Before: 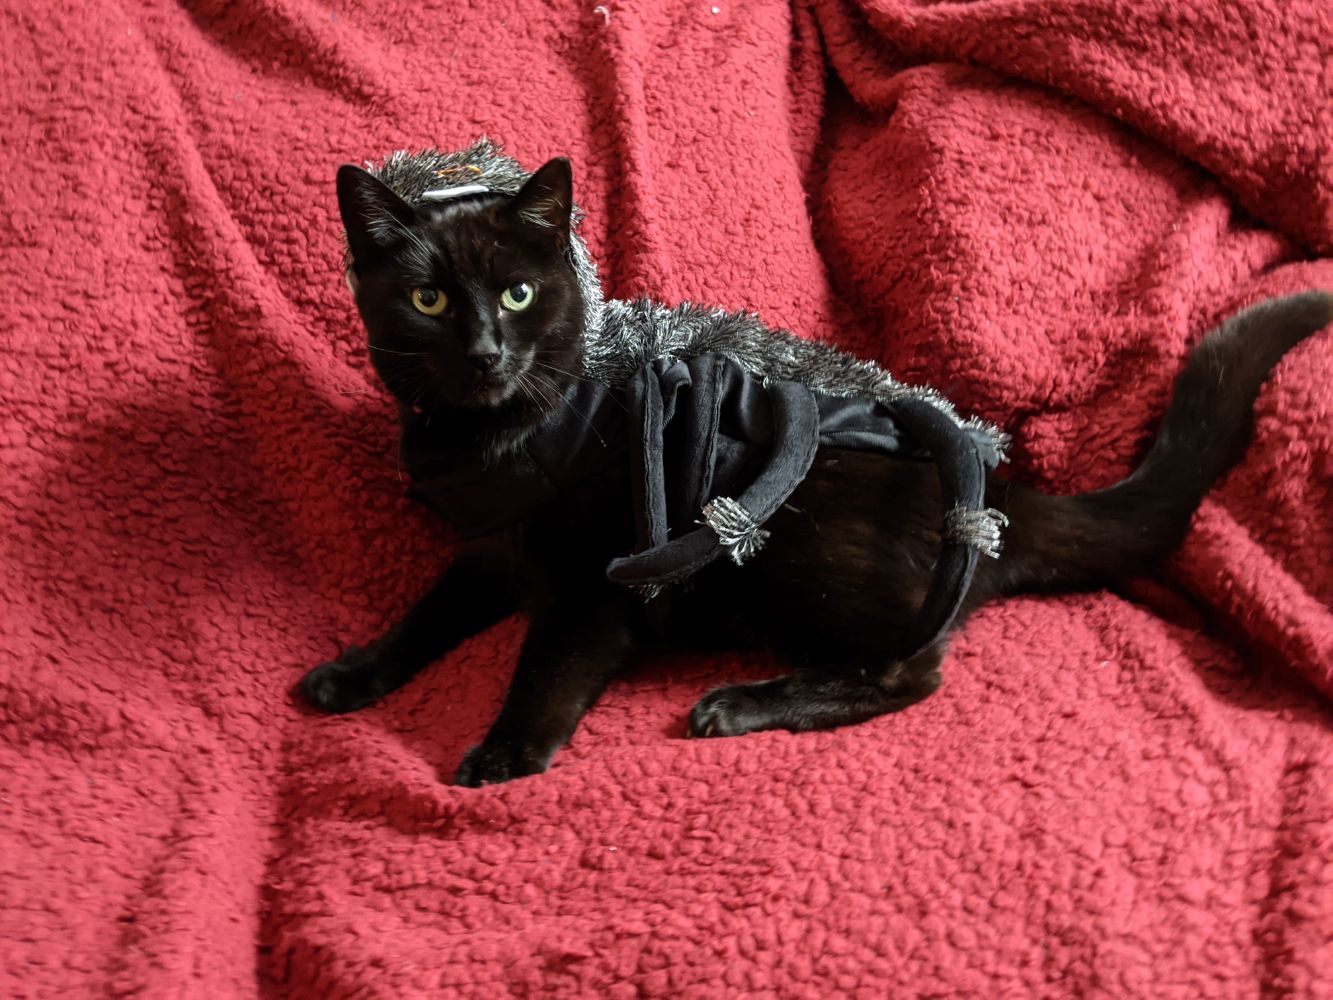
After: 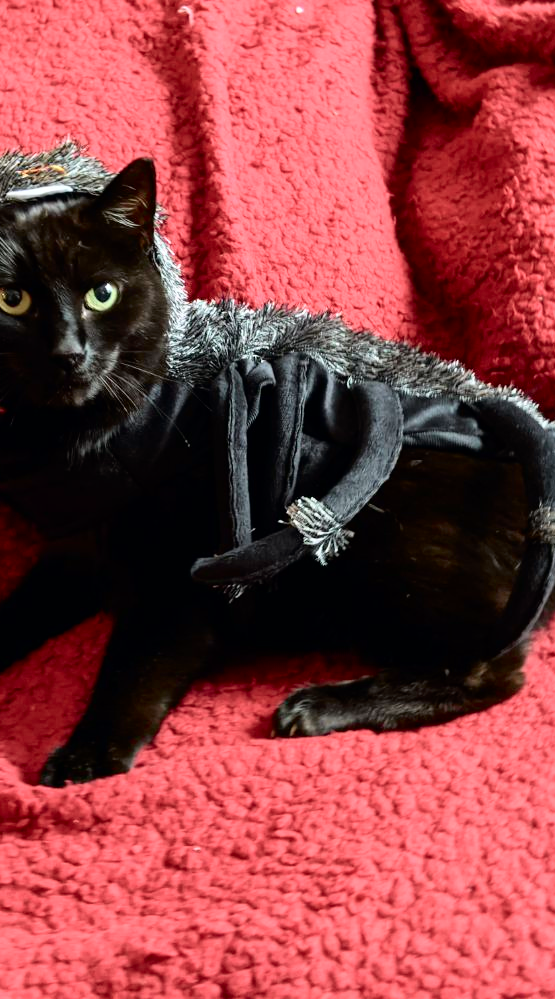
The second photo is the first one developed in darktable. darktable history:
crop: left 31.229%, right 27.105%
tone curve: curves: ch0 [(0, 0) (0.051, 0.027) (0.096, 0.071) (0.219, 0.248) (0.428, 0.52) (0.596, 0.713) (0.727, 0.823) (0.859, 0.924) (1, 1)]; ch1 [(0, 0) (0.1, 0.038) (0.318, 0.221) (0.413, 0.325) (0.443, 0.412) (0.483, 0.474) (0.503, 0.501) (0.516, 0.515) (0.548, 0.575) (0.561, 0.596) (0.594, 0.647) (0.666, 0.701) (1, 1)]; ch2 [(0, 0) (0.453, 0.435) (0.479, 0.476) (0.504, 0.5) (0.52, 0.526) (0.557, 0.585) (0.583, 0.608) (0.824, 0.815) (1, 1)], color space Lab, independent channels, preserve colors none
